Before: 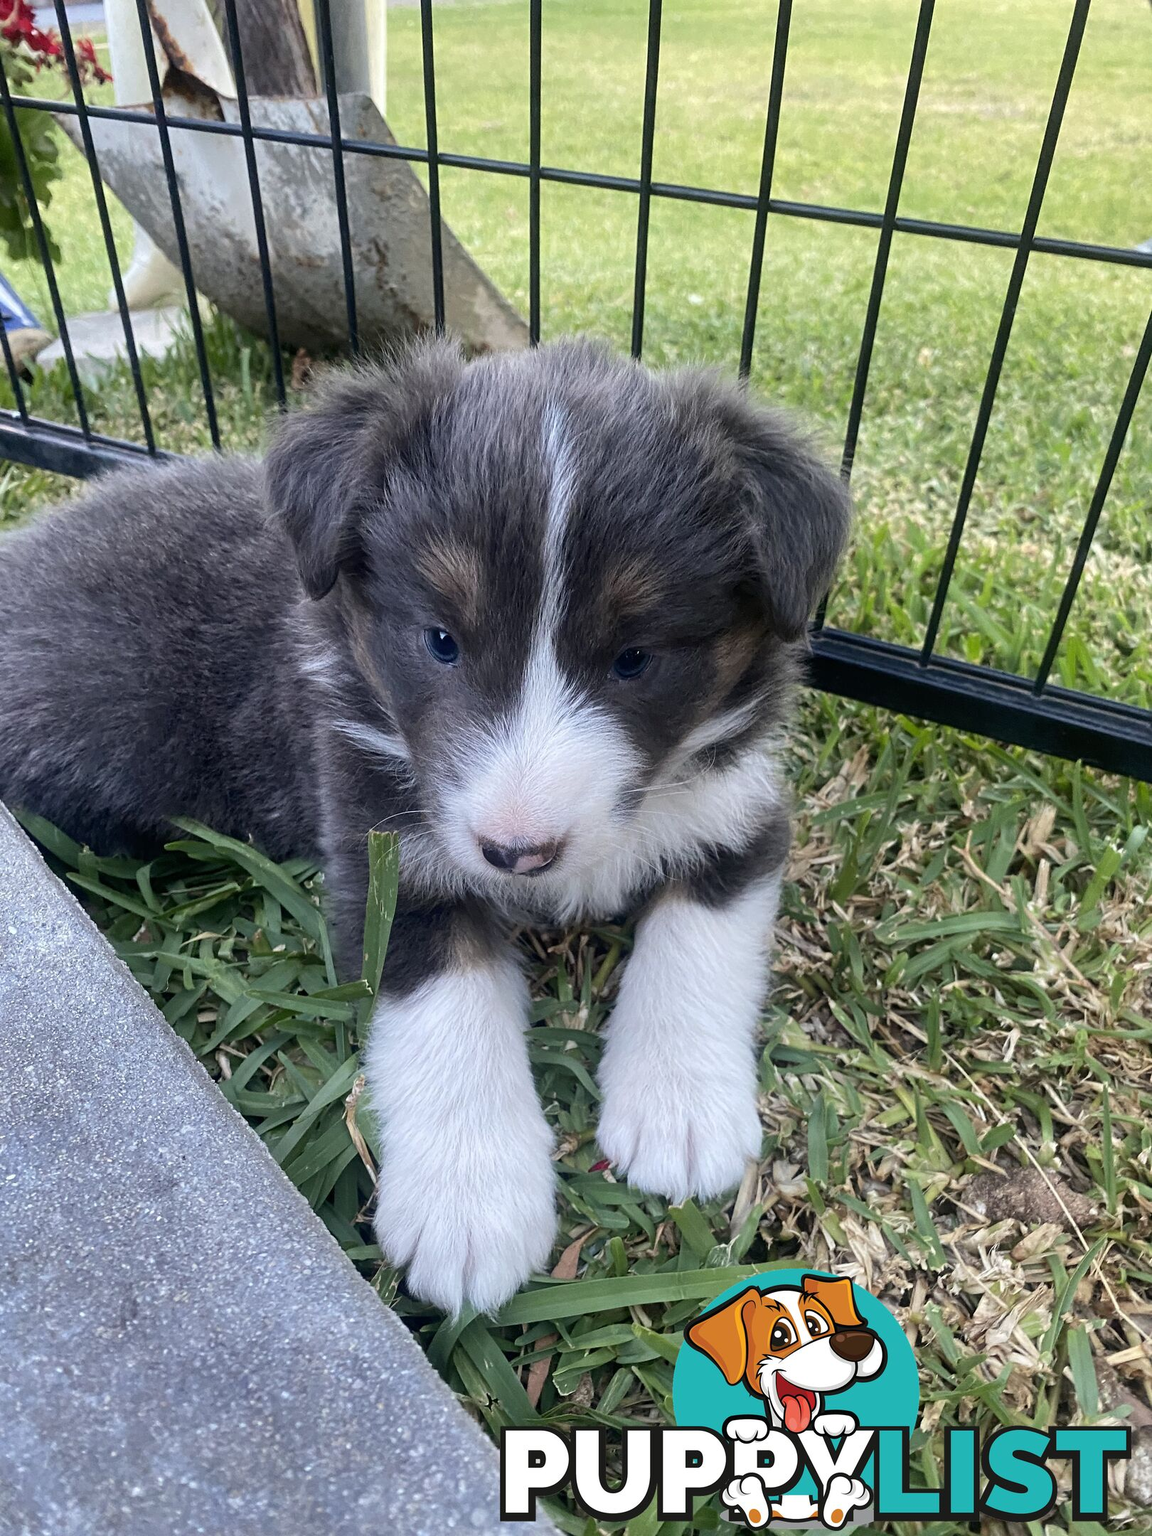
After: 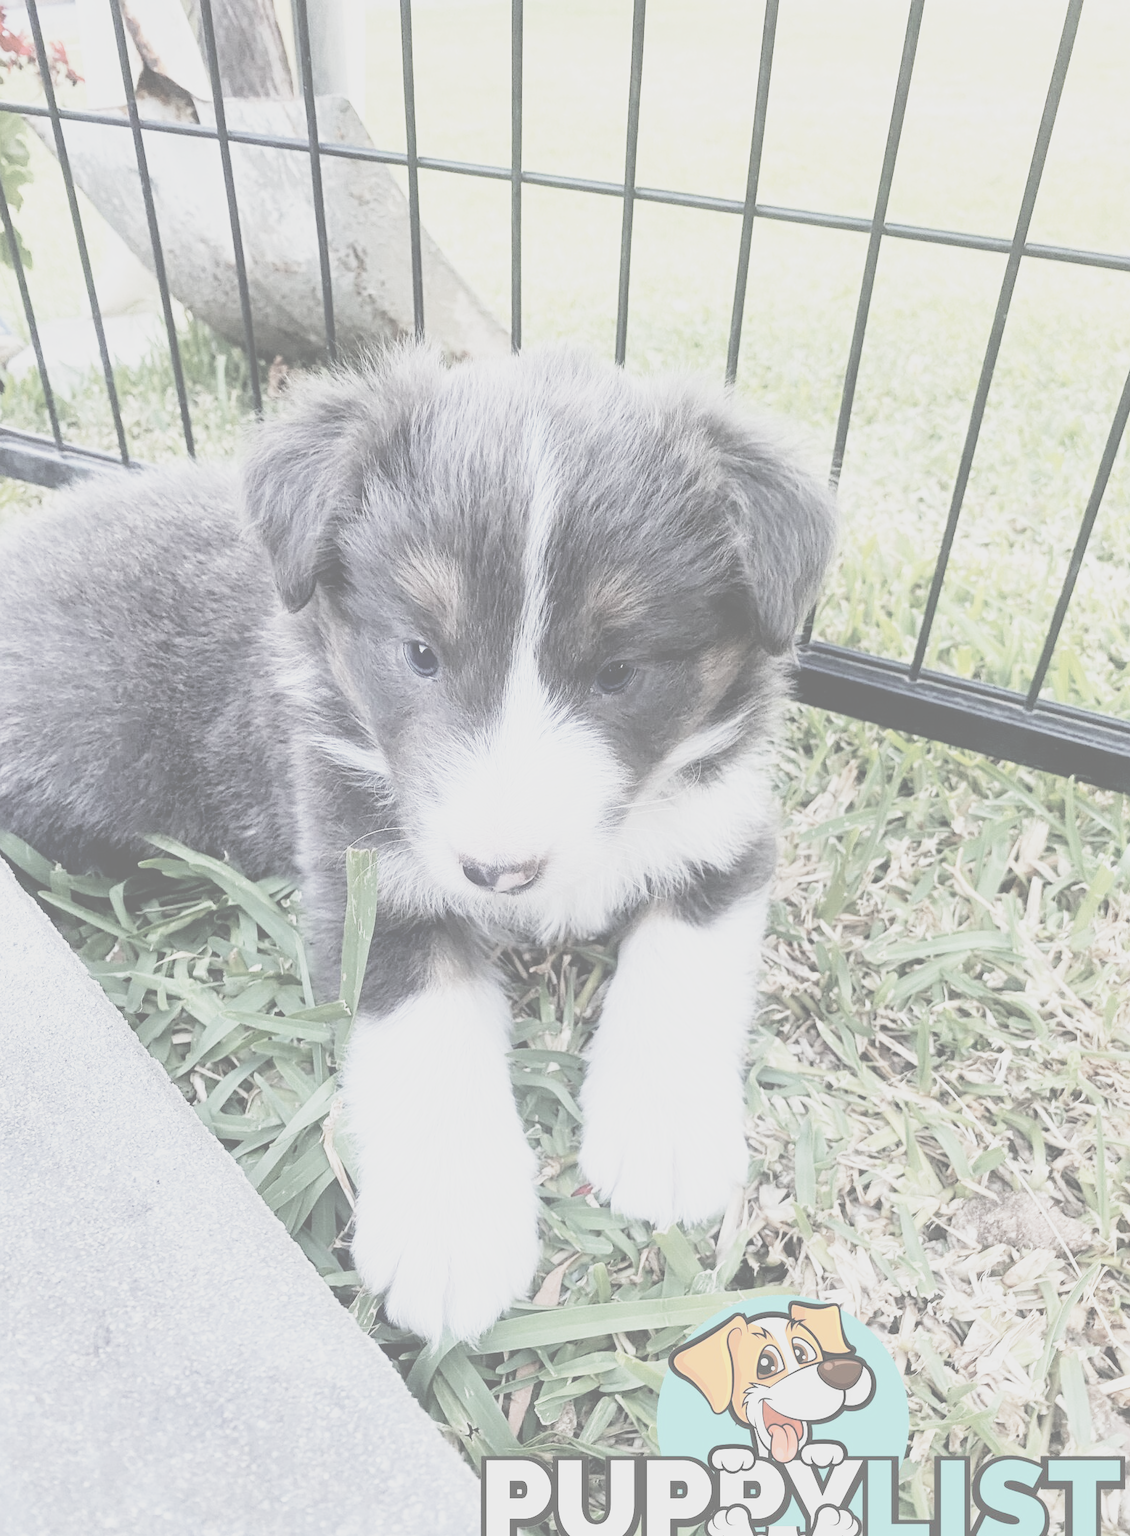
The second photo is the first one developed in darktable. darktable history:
contrast brightness saturation: contrast -0.333, brightness 0.753, saturation -0.794
base curve: curves: ch0 [(0, 0) (0.007, 0.004) (0.027, 0.03) (0.046, 0.07) (0.207, 0.54) (0.442, 0.872) (0.673, 0.972) (1, 1)], preserve colors none
crop and rotate: left 2.54%, right 1.25%, bottom 2.016%
